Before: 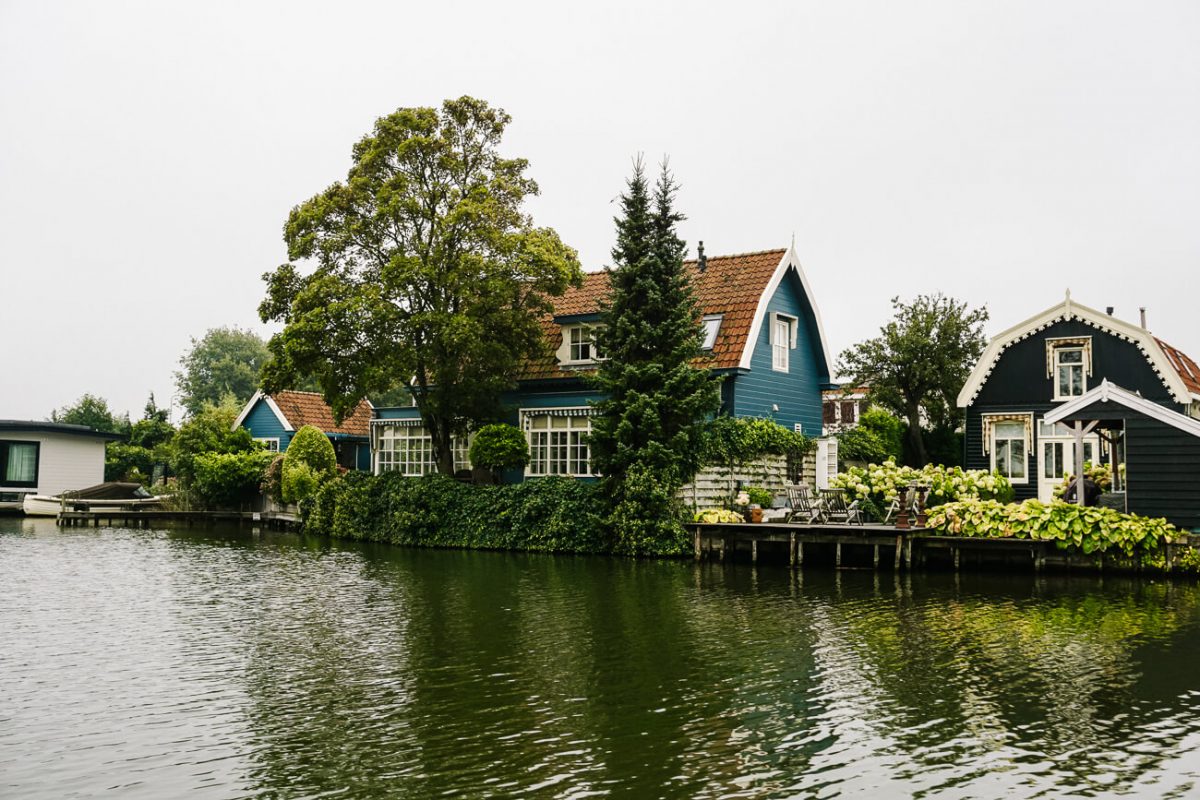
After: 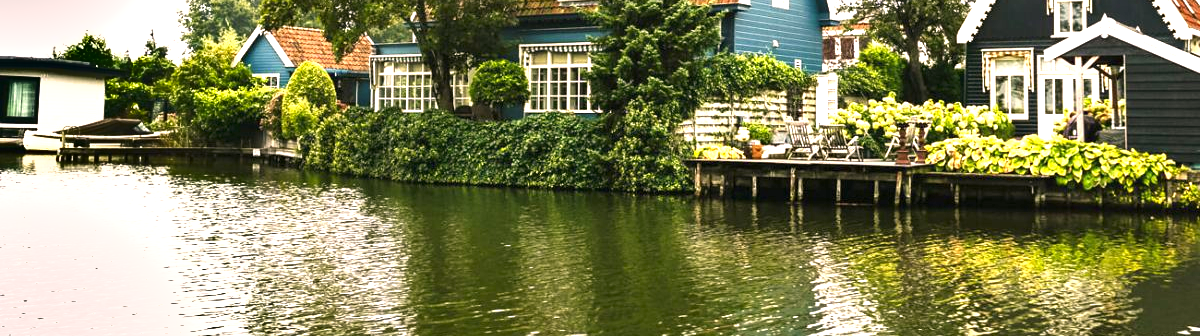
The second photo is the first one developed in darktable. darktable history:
crop: top 45.551%, bottom 12.262%
color correction: highlights a* 7.34, highlights b* 4.37
exposure: black level correction 0, exposure 1.5 EV, compensate exposure bias true, compensate highlight preservation false
shadows and highlights: soften with gaussian
